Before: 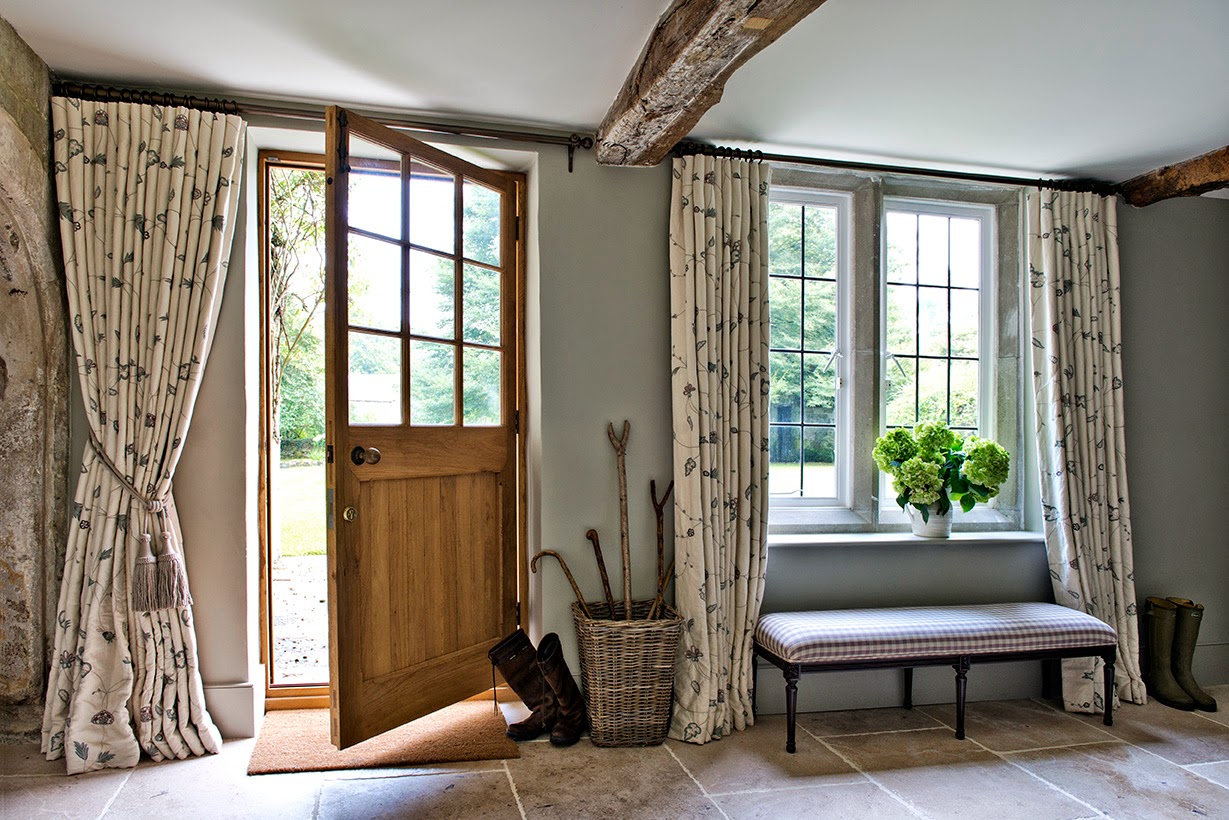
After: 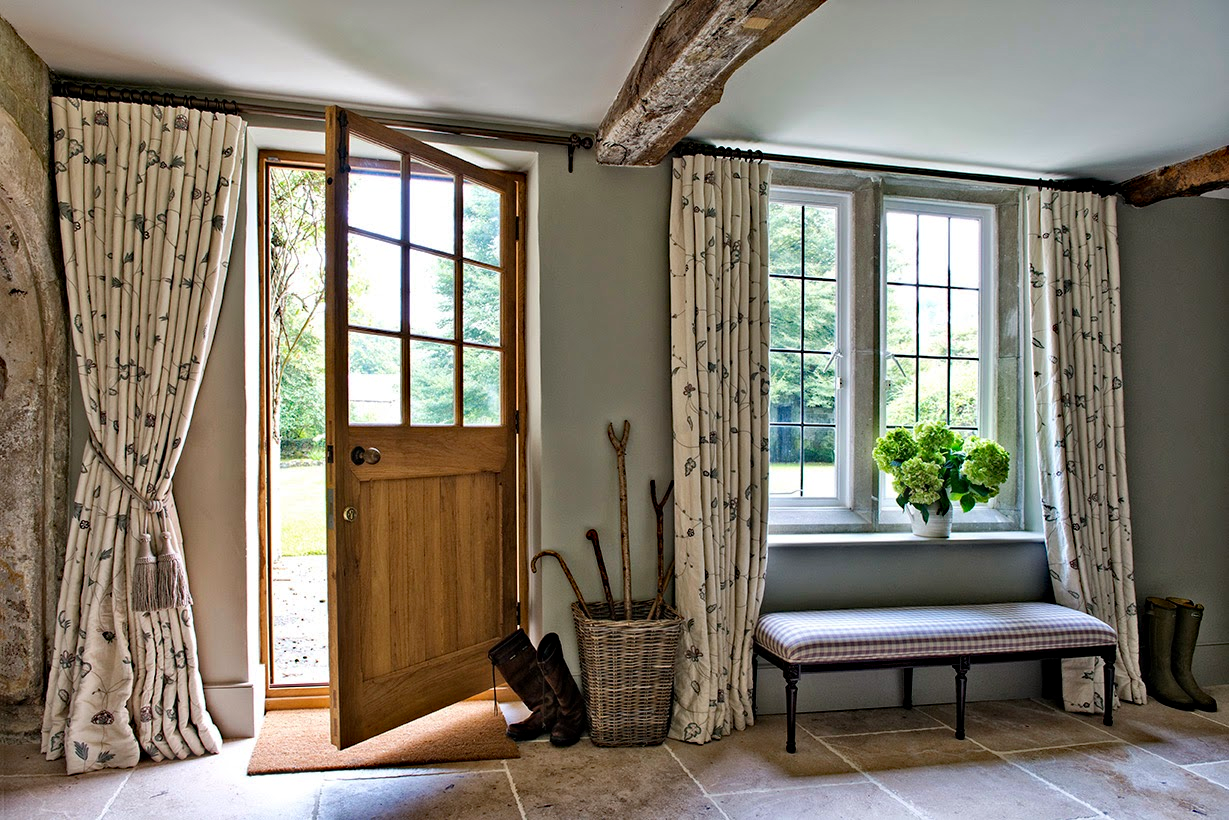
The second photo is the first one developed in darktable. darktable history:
haze removal: strength 0.284, distance 0.249, compatibility mode true, adaptive false
